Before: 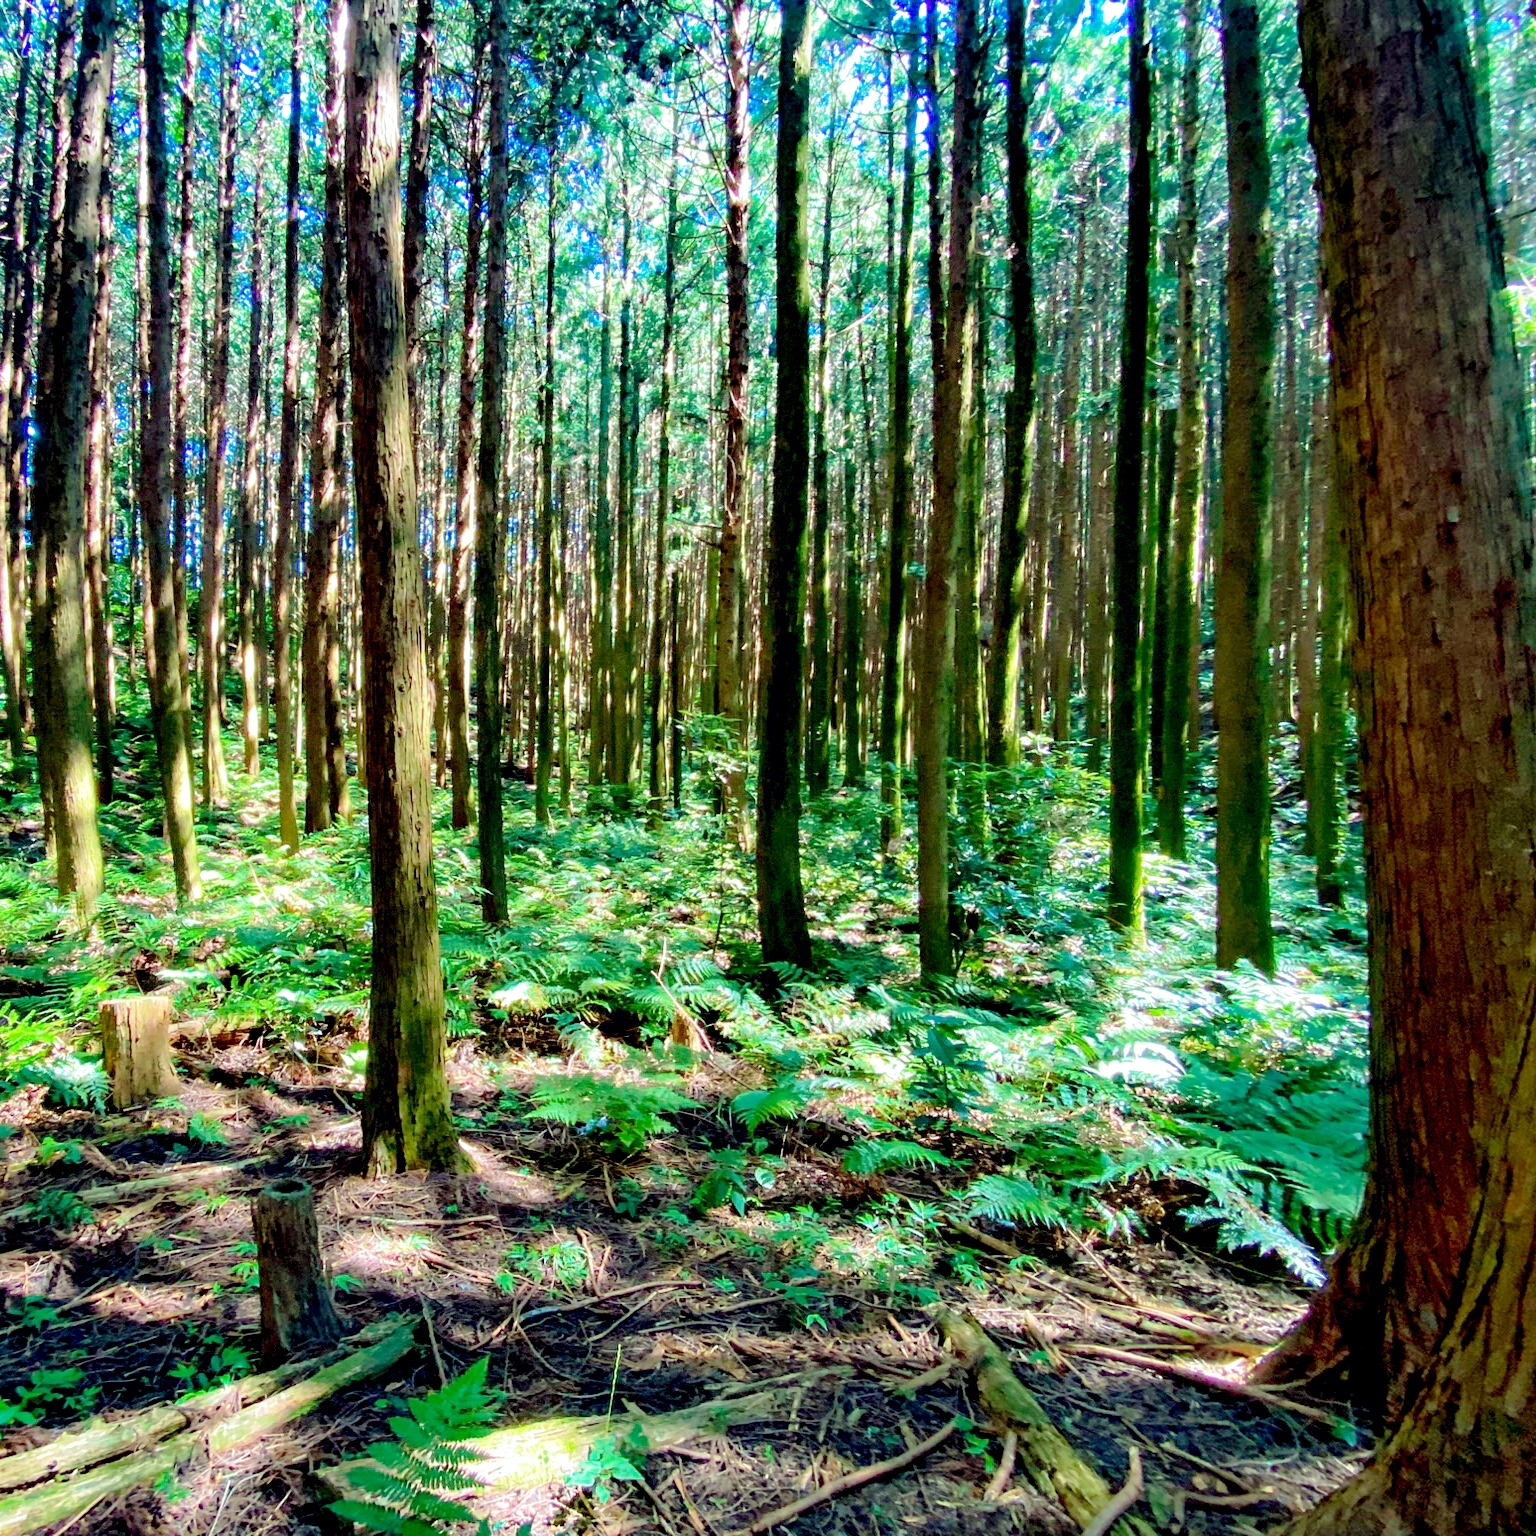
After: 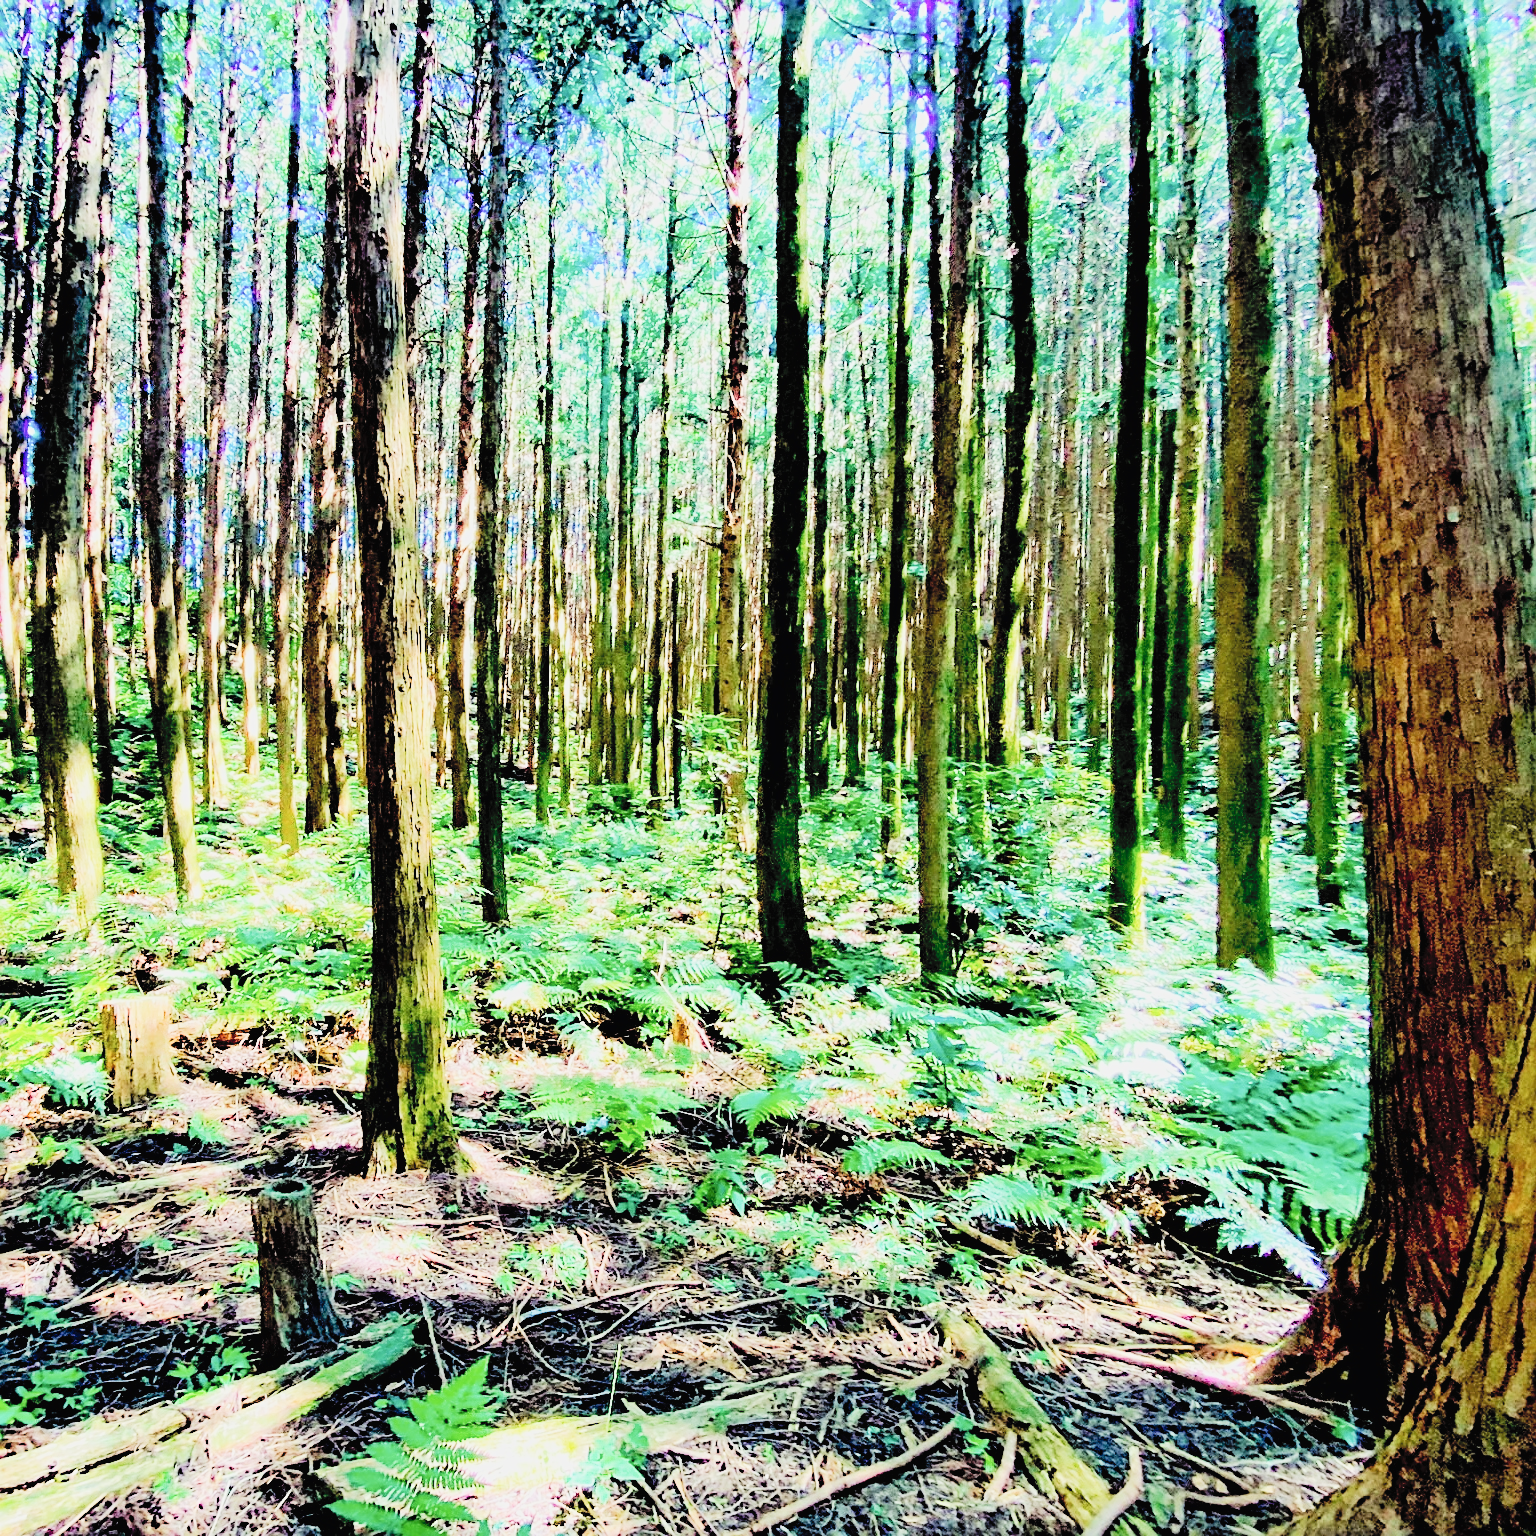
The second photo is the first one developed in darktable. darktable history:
contrast brightness saturation: brightness 0.28
filmic rgb: black relative exposure -8.42 EV, white relative exposure 4.68 EV, hardness 3.82, color science v6 (2022)
tone curve: curves: ch0 [(0, 0) (0.003, 0.011) (0.011, 0.014) (0.025, 0.023) (0.044, 0.035) (0.069, 0.047) (0.1, 0.065) (0.136, 0.098) (0.177, 0.139) (0.224, 0.214) (0.277, 0.306) (0.335, 0.392) (0.399, 0.484) (0.468, 0.584) (0.543, 0.68) (0.623, 0.772) (0.709, 0.847) (0.801, 0.905) (0.898, 0.951) (1, 1)], preserve colors none
sharpen: on, module defaults
